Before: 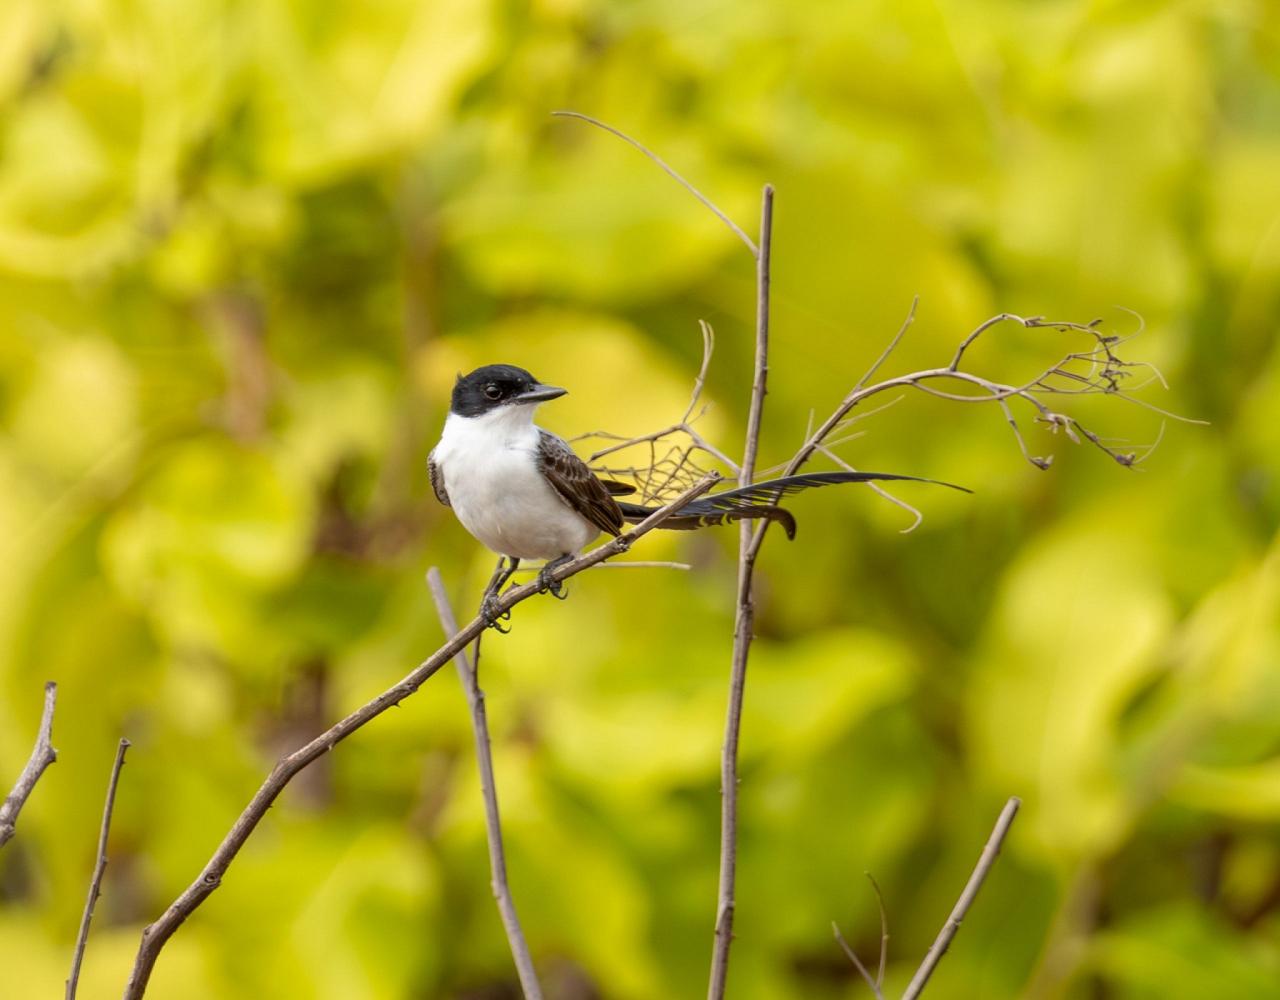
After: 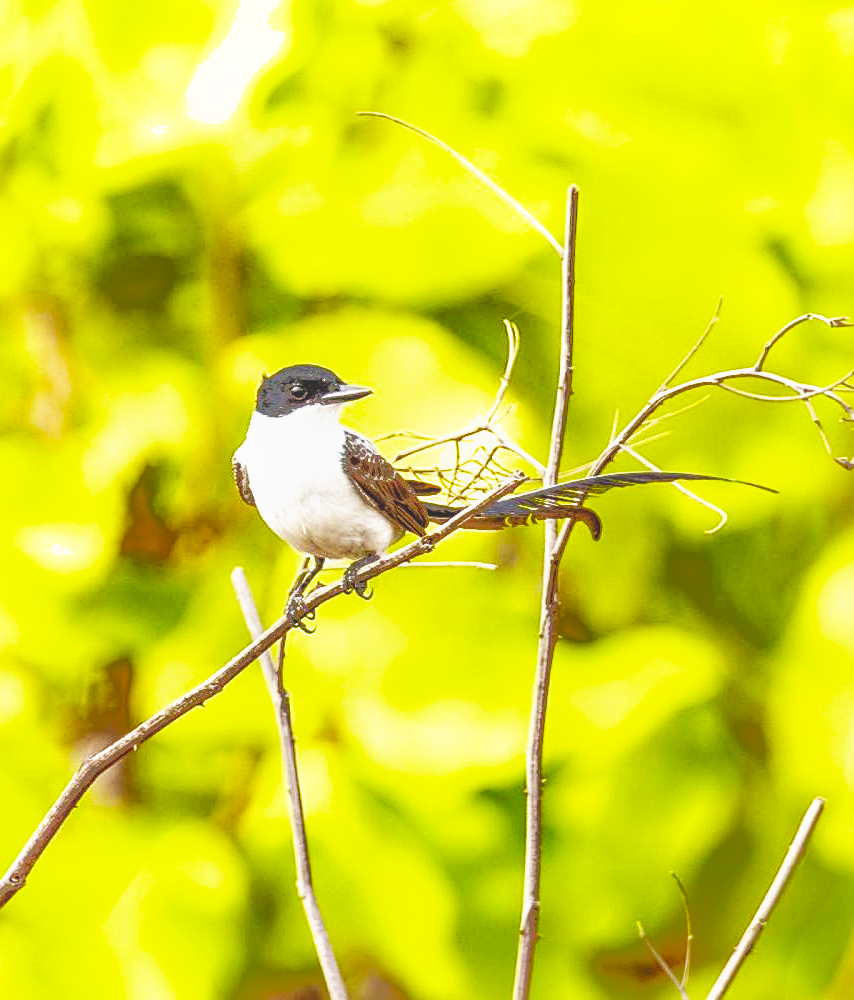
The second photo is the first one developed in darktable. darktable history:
exposure: black level correction 0, exposure 0.839 EV
base curve: curves: ch0 [(0, 0.003) (0.001, 0.002) (0.006, 0.004) (0.02, 0.022) (0.048, 0.086) (0.094, 0.234) (0.162, 0.431) (0.258, 0.629) (0.385, 0.8) (0.548, 0.918) (0.751, 0.988) (1, 1)], preserve colors none
local contrast: highlights 47%, shadows 3%, detail 100%
tone equalizer: edges refinement/feathering 500, mask exposure compensation -1.57 EV, preserve details no
shadows and highlights: shadows 24.78, highlights -69.27
sharpen: on, module defaults
crop and rotate: left 15.301%, right 17.948%
